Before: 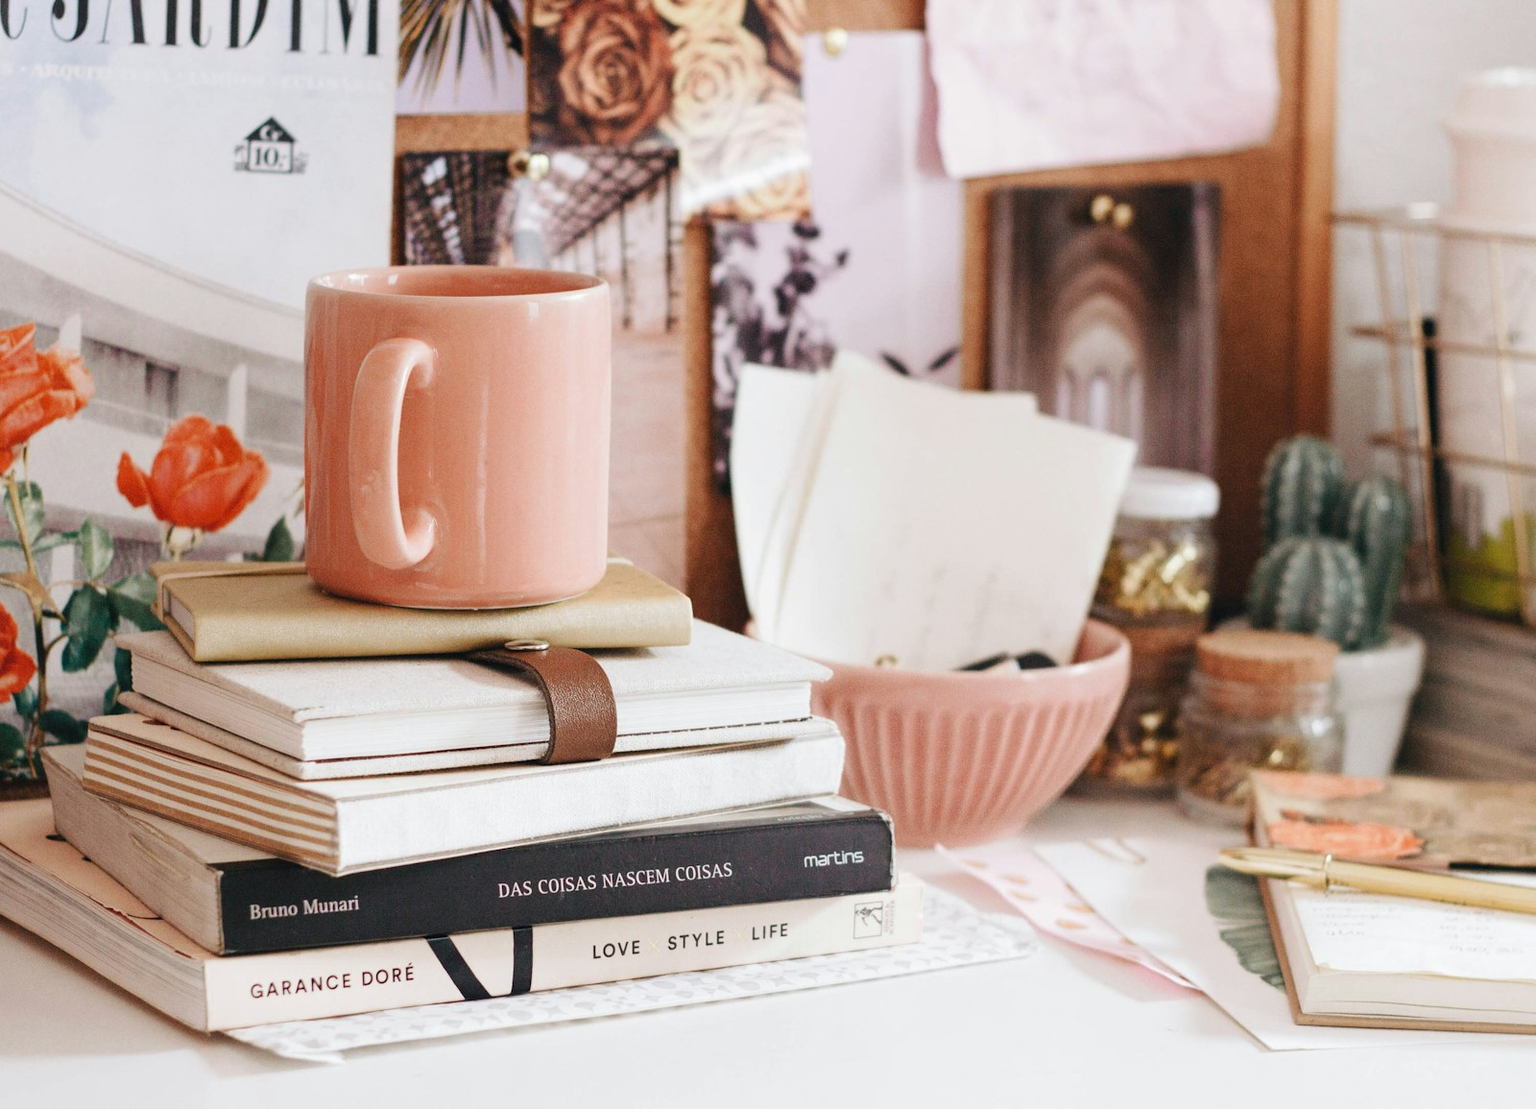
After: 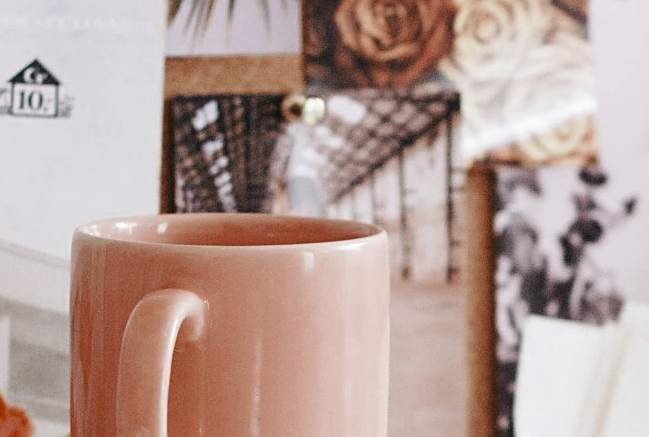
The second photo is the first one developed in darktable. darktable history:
sharpen: on, module defaults
crop: left 15.452%, top 5.459%, right 43.956%, bottom 56.62%
color zones: curves: ch0 [(0, 0.5) (0.125, 0.4) (0.25, 0.5) (0.375, 0.4) (0.5, 0.4) (0.625, 0.35) (0.75, 0.35) (0.875, 0.5)]; ch1 [(0, 0.35) (0.125, 0.45) (0.25, 0.35) (0.375, 0.35) (0.5, 0.35) (0.625, 0.35) (0.75, 0.45) (0.875, 0.35)]; ch2 [(0, 0.6) (0.125, 0.5) (0.25, 0.5) (0.375, 0.6) (0.5, 0.6) (0.625, 0.5) (0.75, 0.5) (0.875, 0.5)]
